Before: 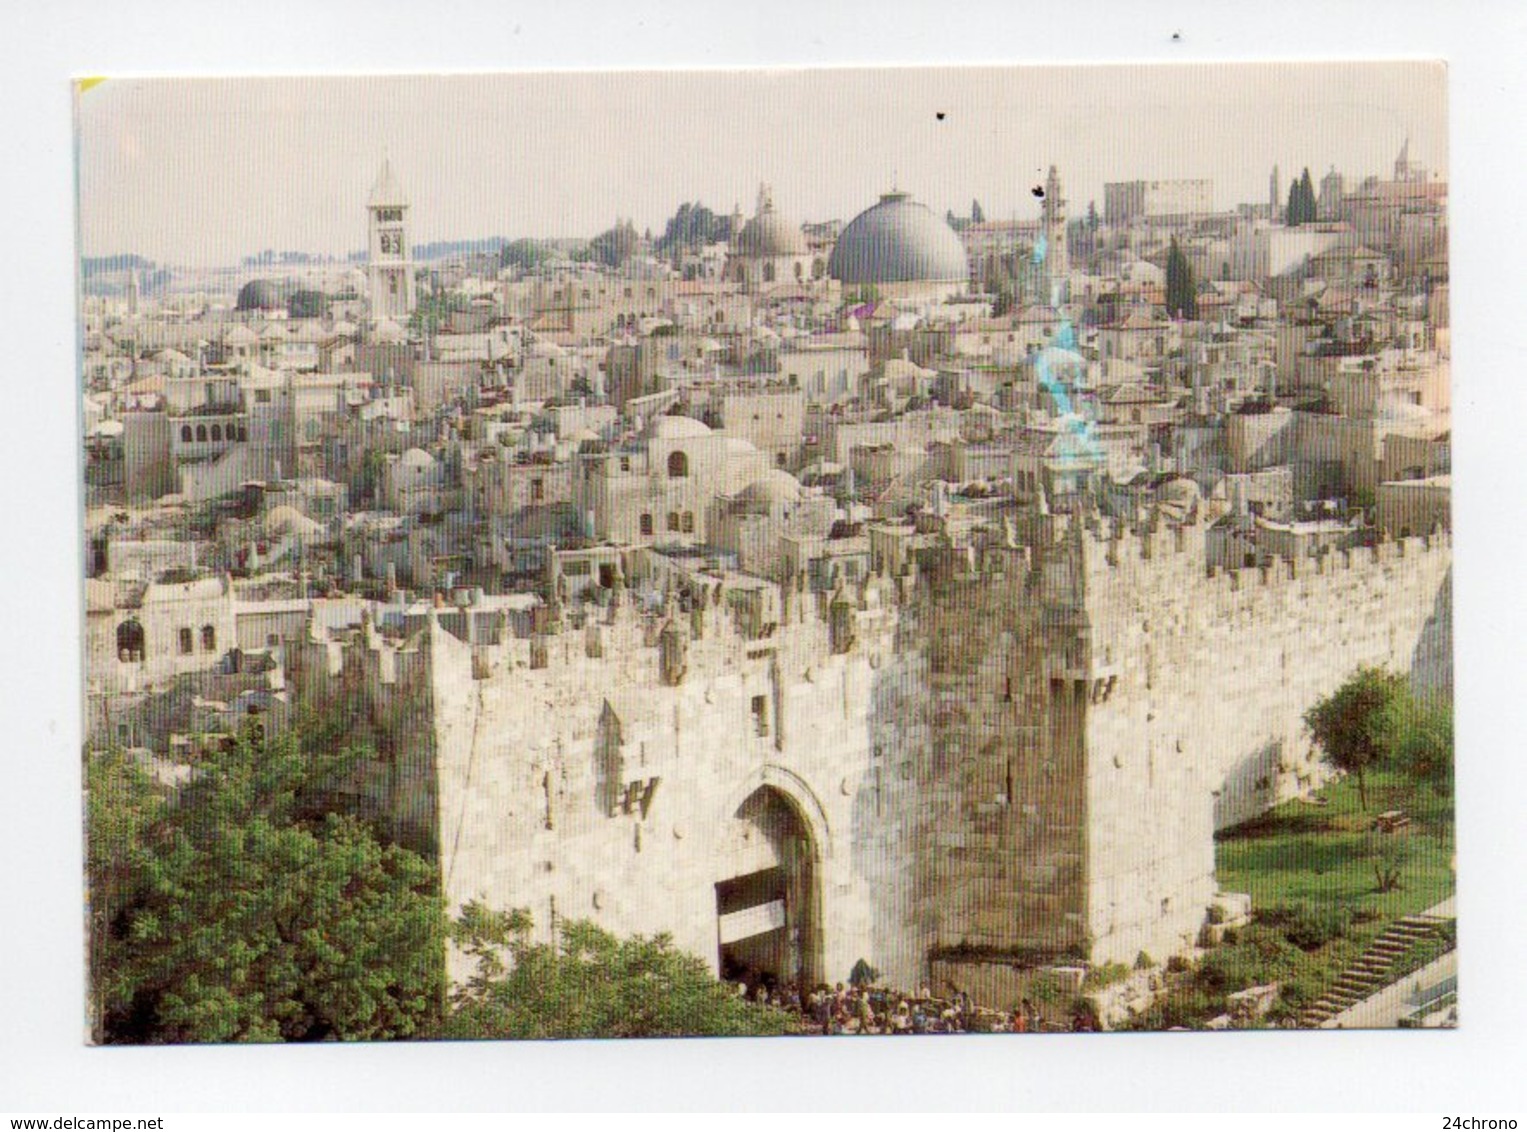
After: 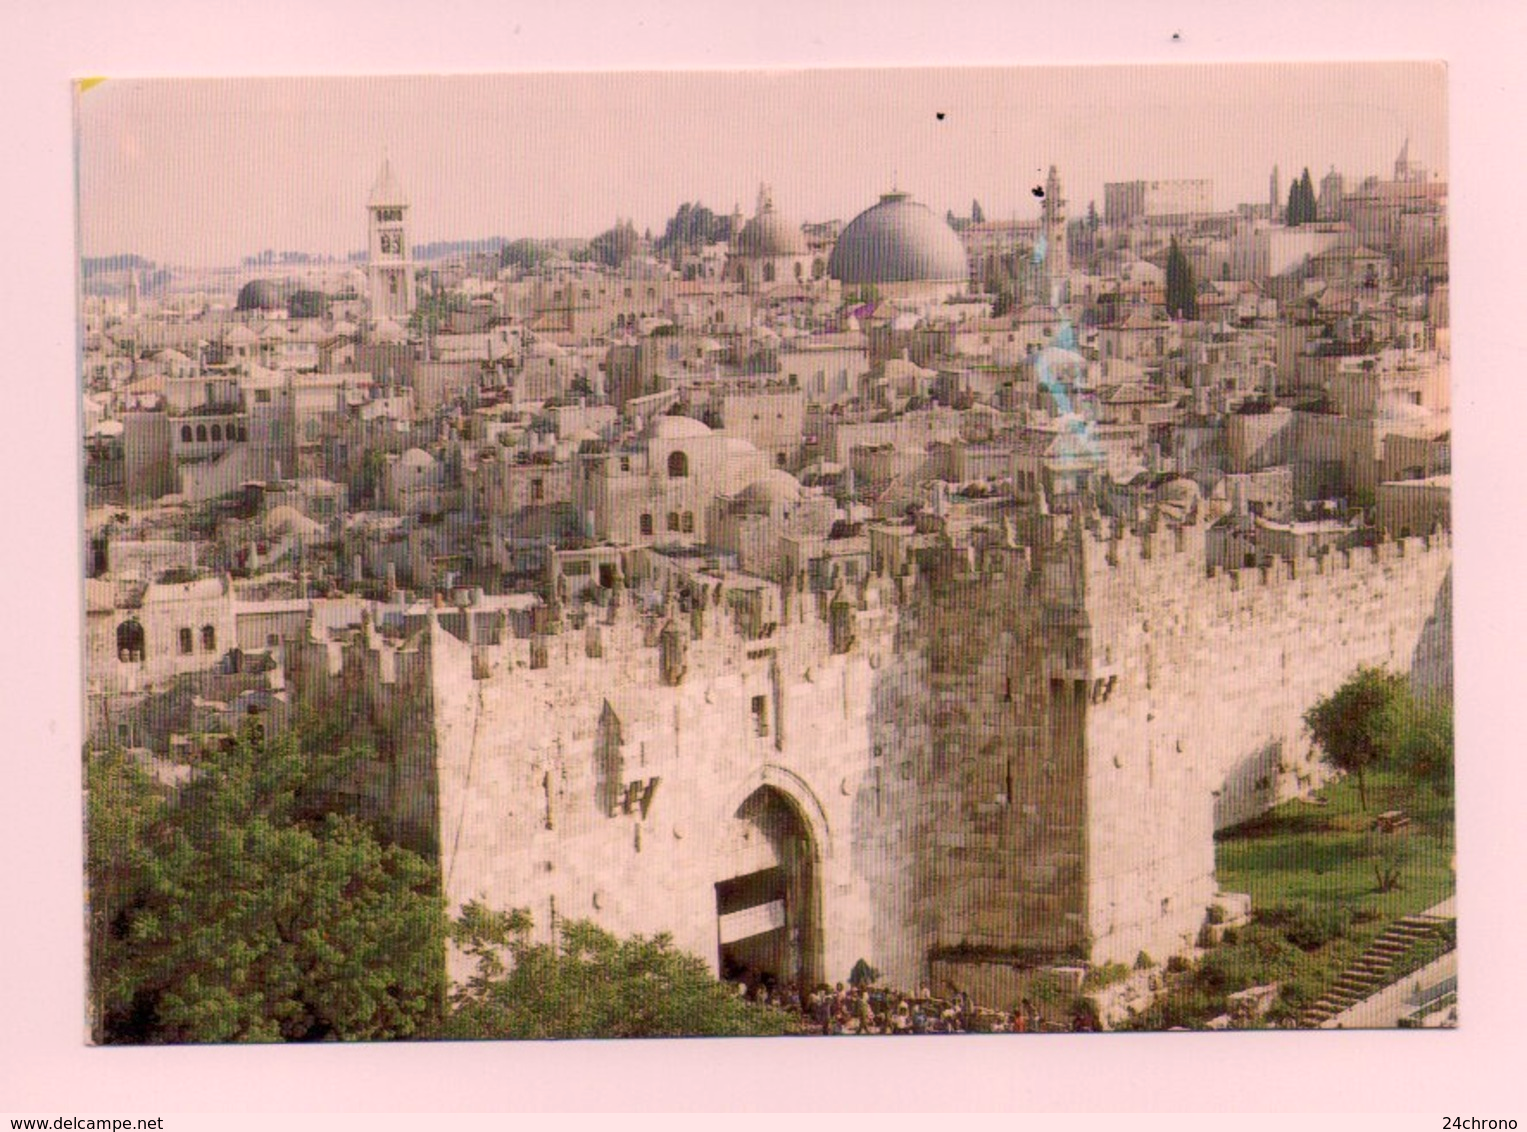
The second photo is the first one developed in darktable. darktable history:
color correction: highlights a* 14.56, highlights b* 4.72
tone equalizer: -8 EV 0.286 EV, -7 EV 0.453 EV, -6 EV 0.399 EV, -5 EV 0.28 EV, -3 EV -0.246 EV, -2 EV -0.418 EV, -1 EV -0.427 EV, +0 EV -0.237 EV
